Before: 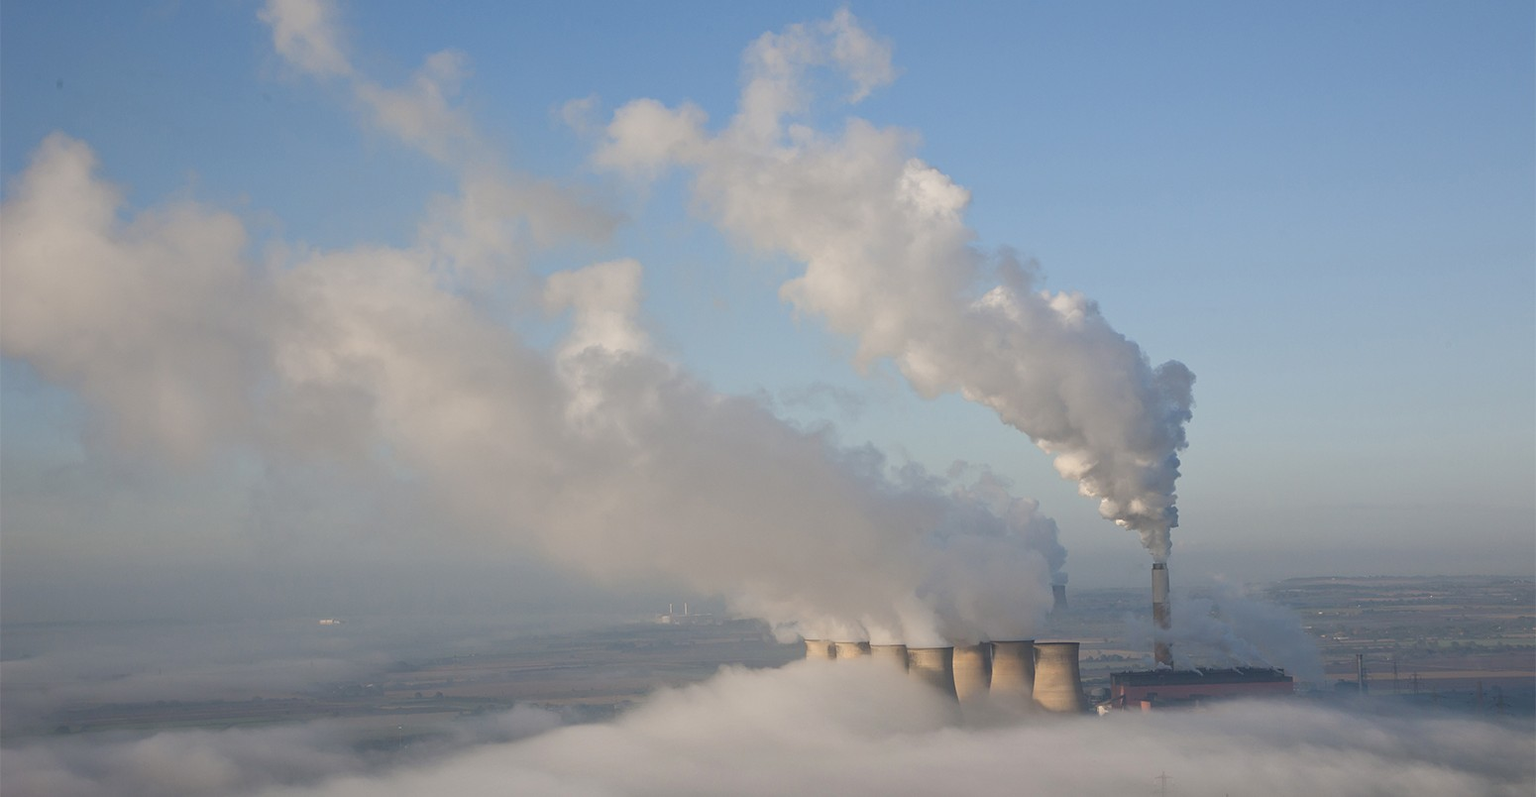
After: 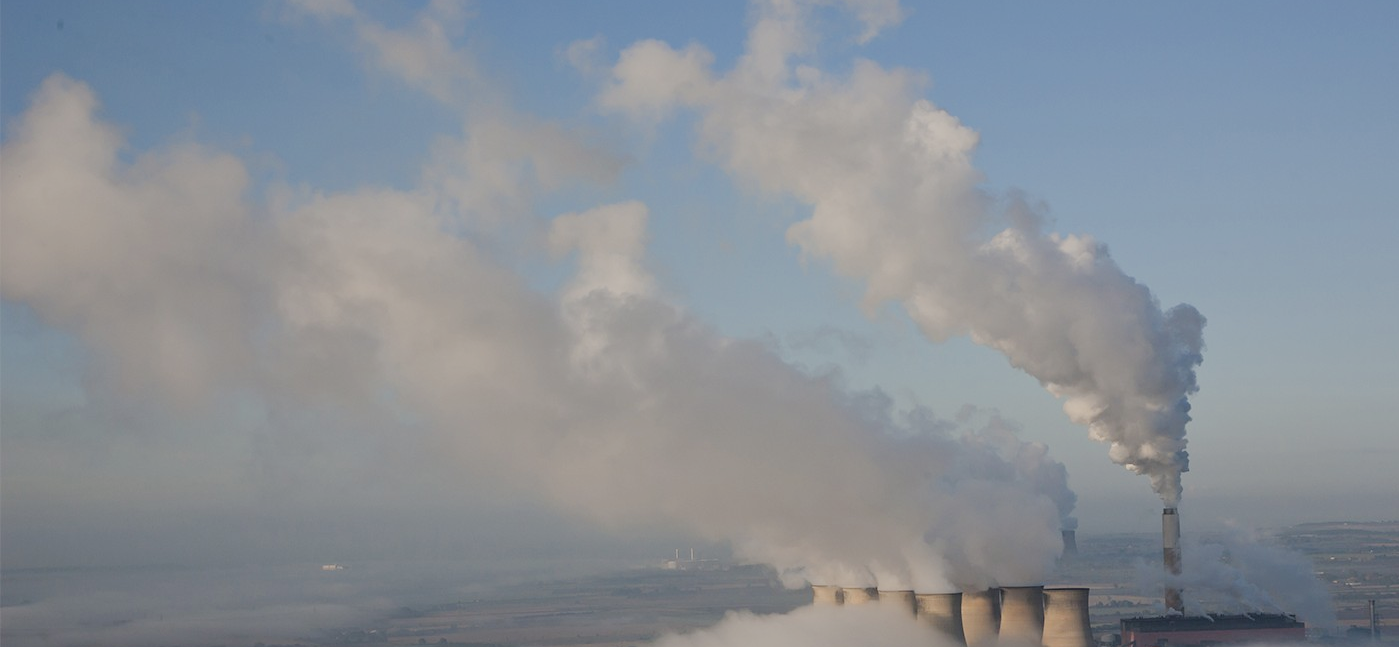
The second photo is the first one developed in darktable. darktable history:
crop: top 7.49%, right 9.717%, bottom 11.943%
contrast equalizer: octaves 7, y [[0.6 ×6], [0.55 ×6], [0 ×6], [0 ×6], [0 ×6]], mix 0.29
exposure: black level correction 0.001, exposure -0.125 EV, compensate exposure bias true, compensate highlight preservation false
filmic rgb: black relative exposure -7.32 EV, white relative exposure 5.09 EV, hardness 3.2
shadows and highlights: shadows 12, white point adjustment 1.2, highlights -0.36, soften with gaussian
